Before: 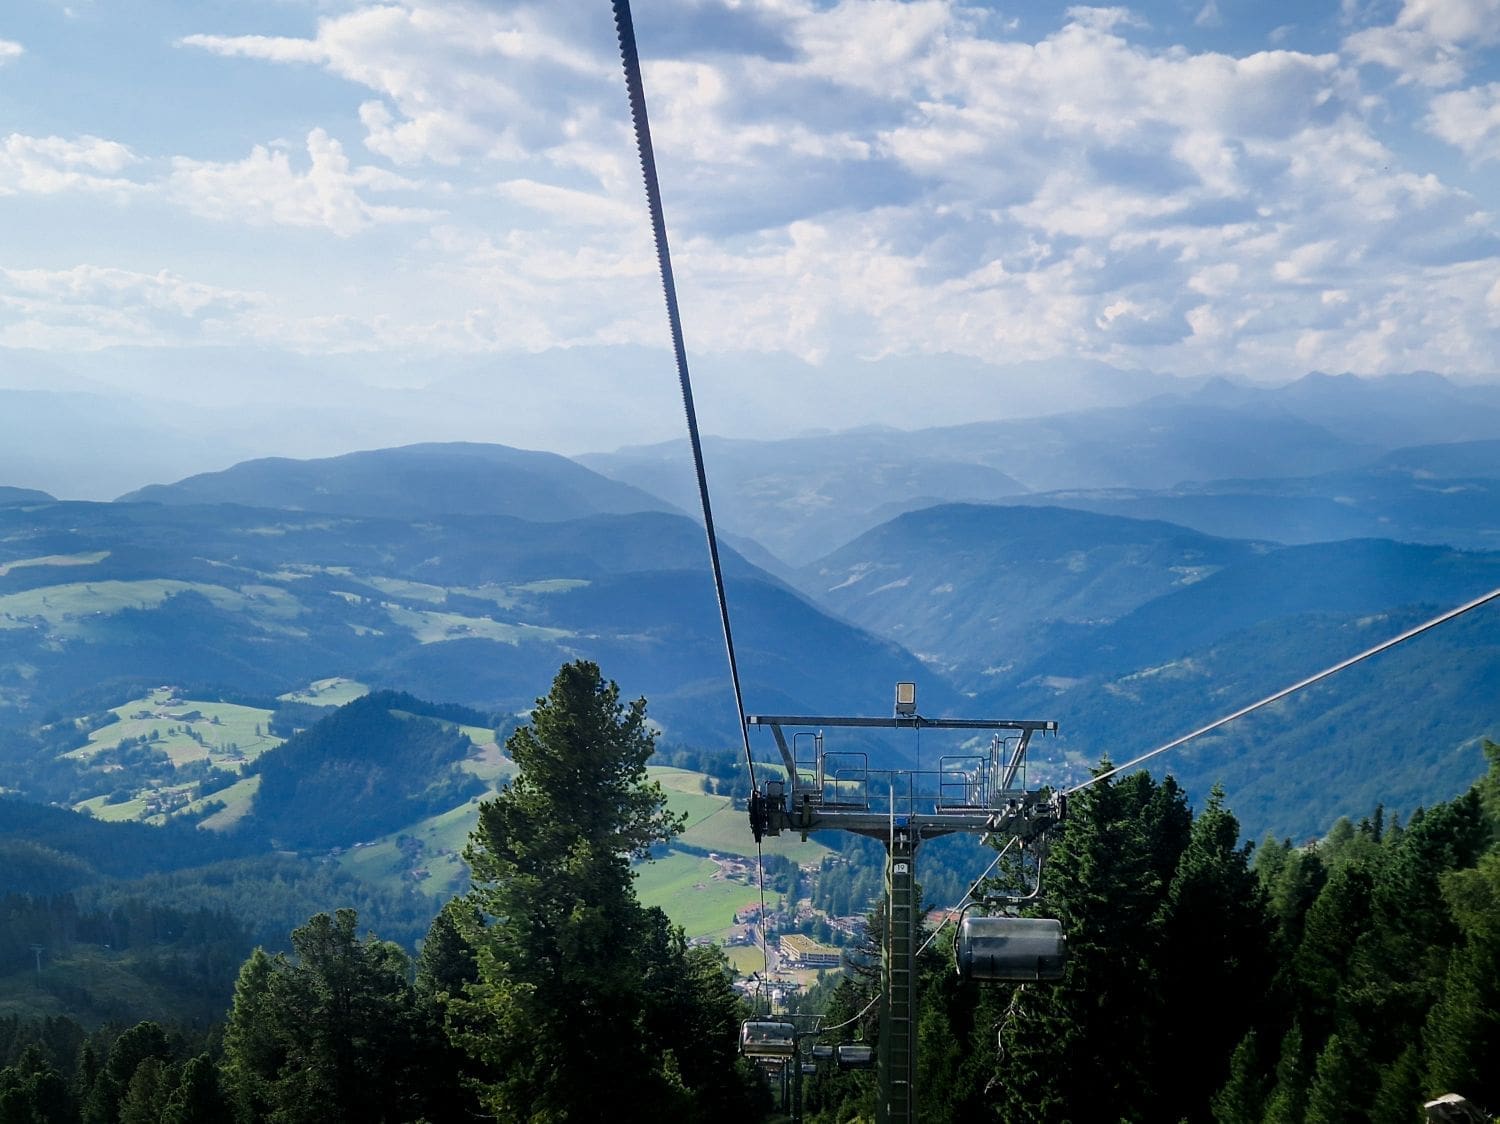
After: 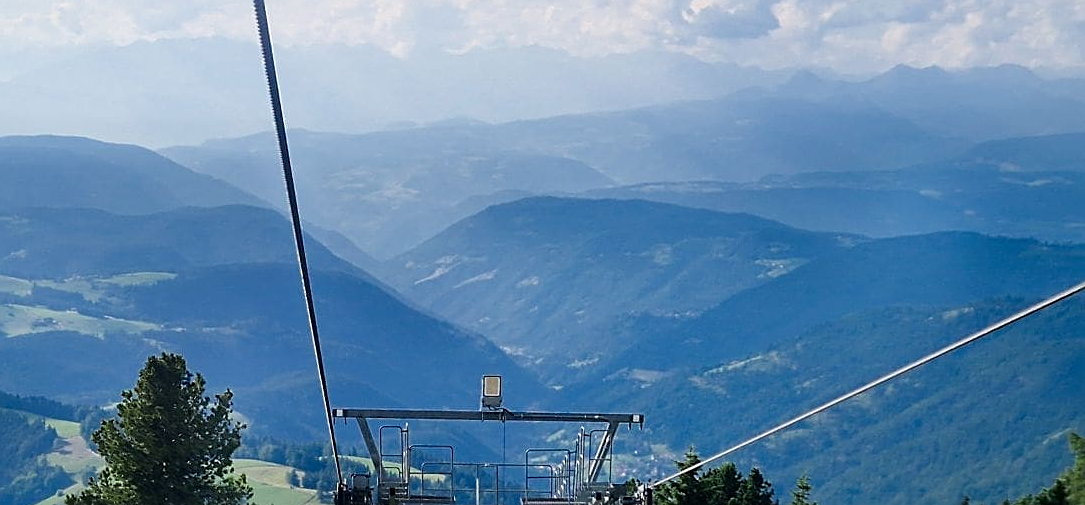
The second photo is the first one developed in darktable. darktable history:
crop and rotate: left 27.642%, top 27.387%, bottom 27.636%
sharpen: on, module defaults
